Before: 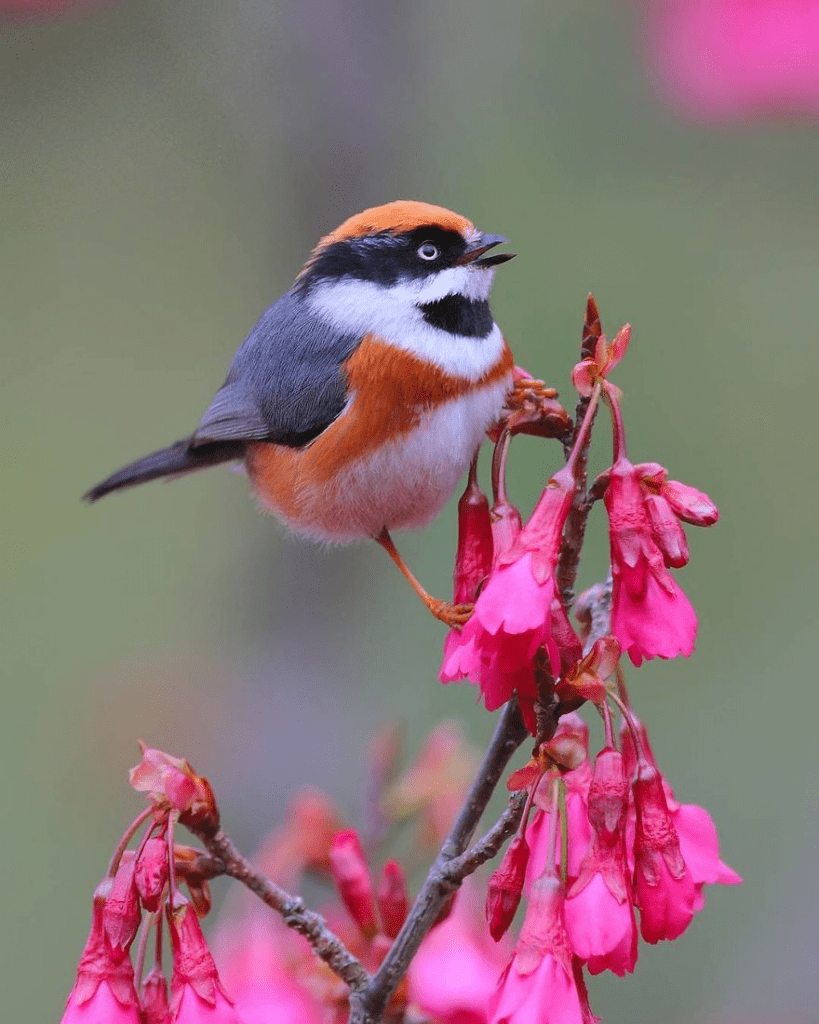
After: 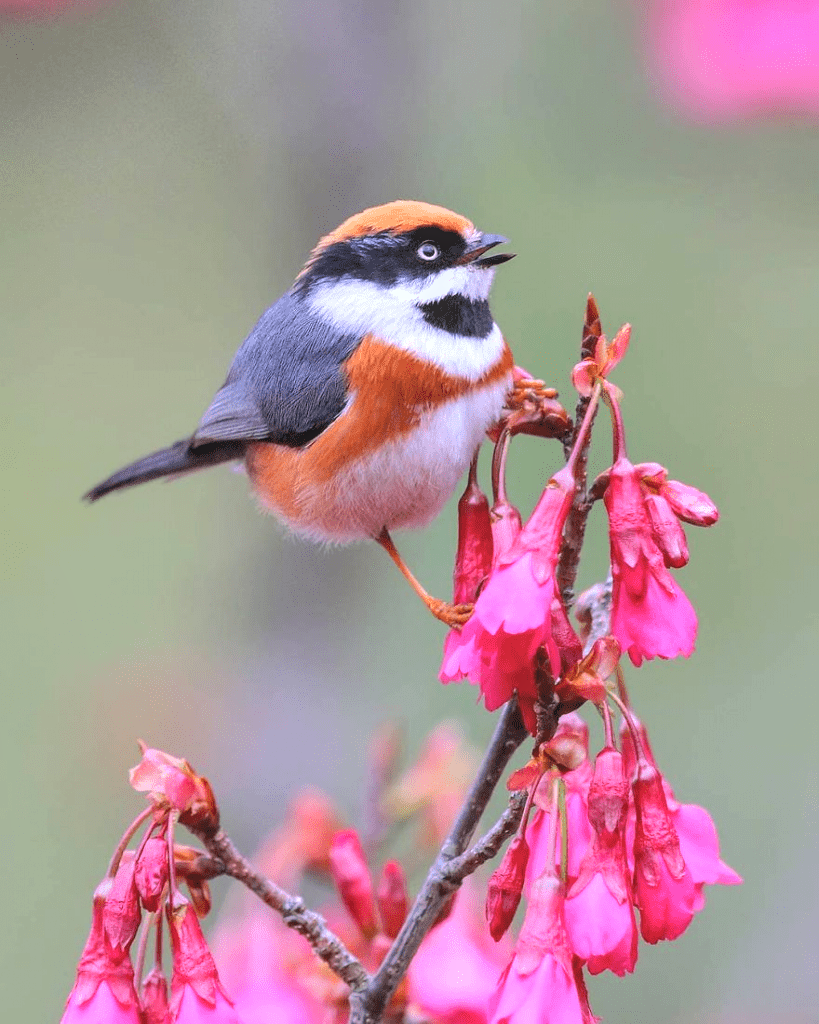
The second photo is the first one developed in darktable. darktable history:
exposure: exposure 0.426 EV, compensate highlight preservation false
contrast brightness saturation: brightness 0.13
local contrast: detail 130%
